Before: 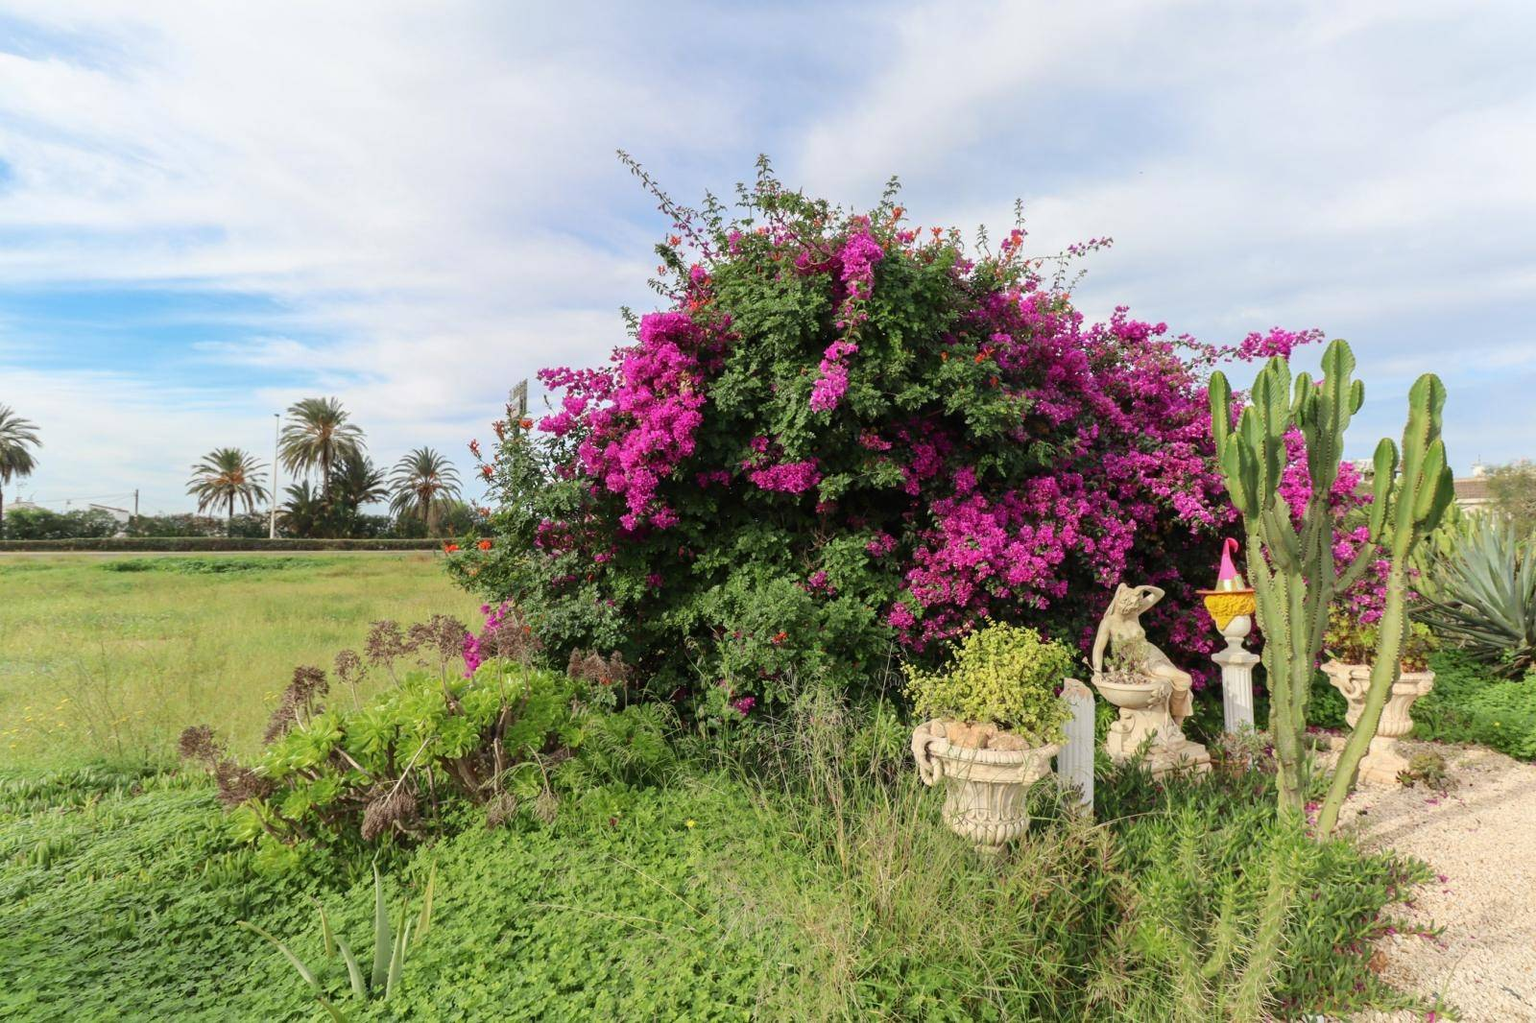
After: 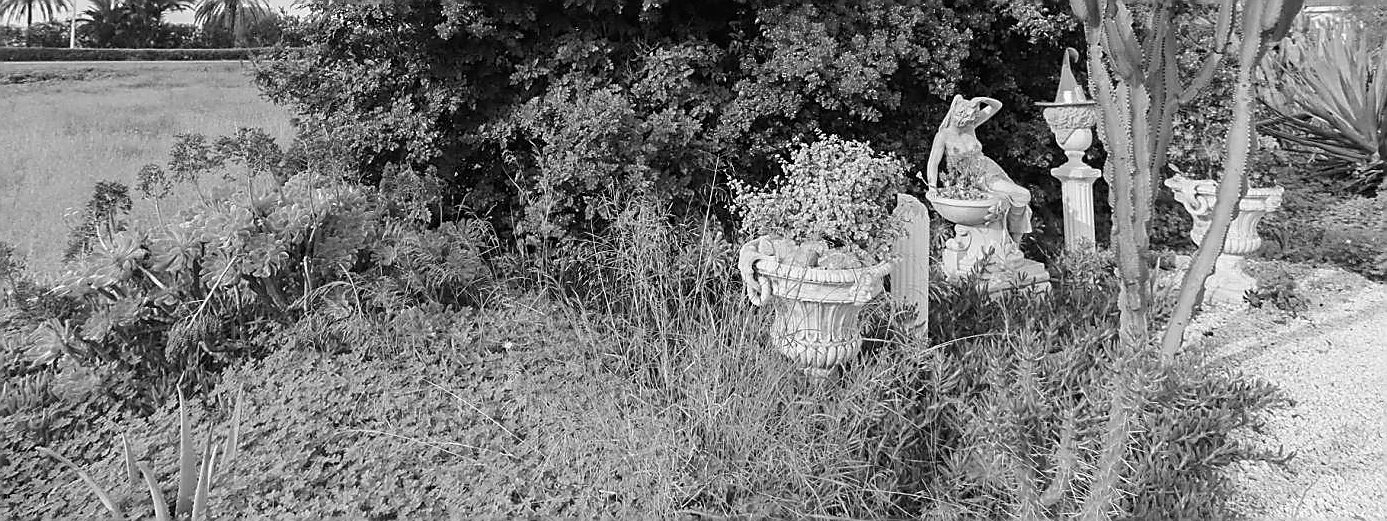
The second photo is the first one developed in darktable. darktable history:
monochrome: on, module defaults
sharpen: radius 1.4, amount 1.25, threshold 0.7
crop and rotate: left 13.306%, top 48.129%, bottom 2.928%
